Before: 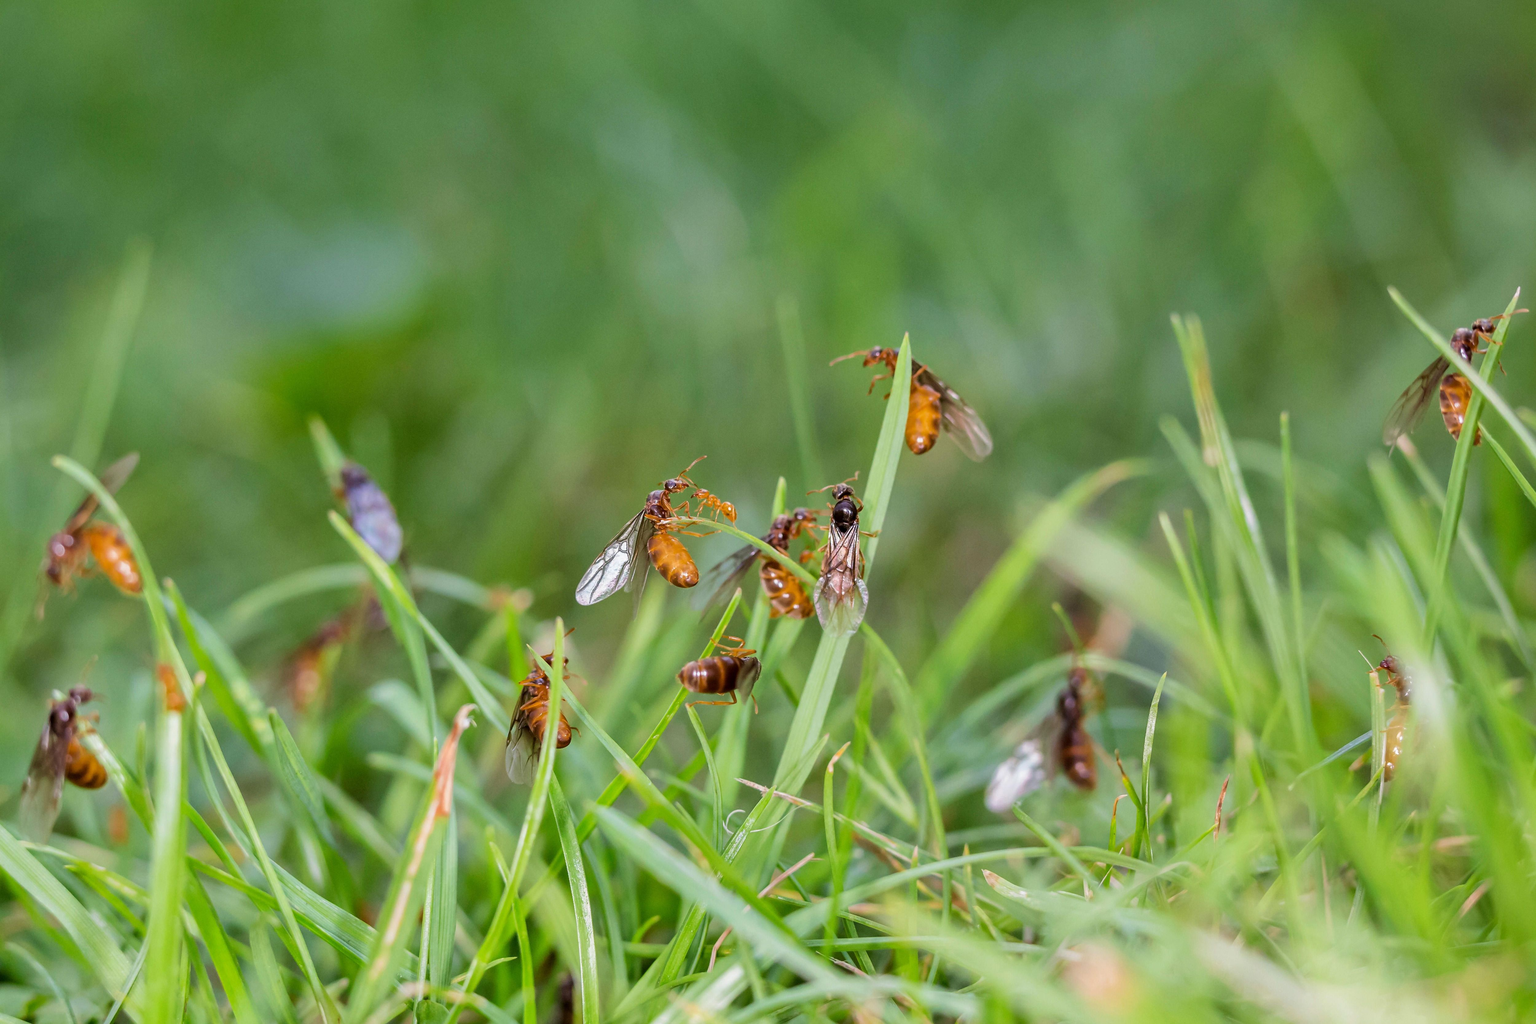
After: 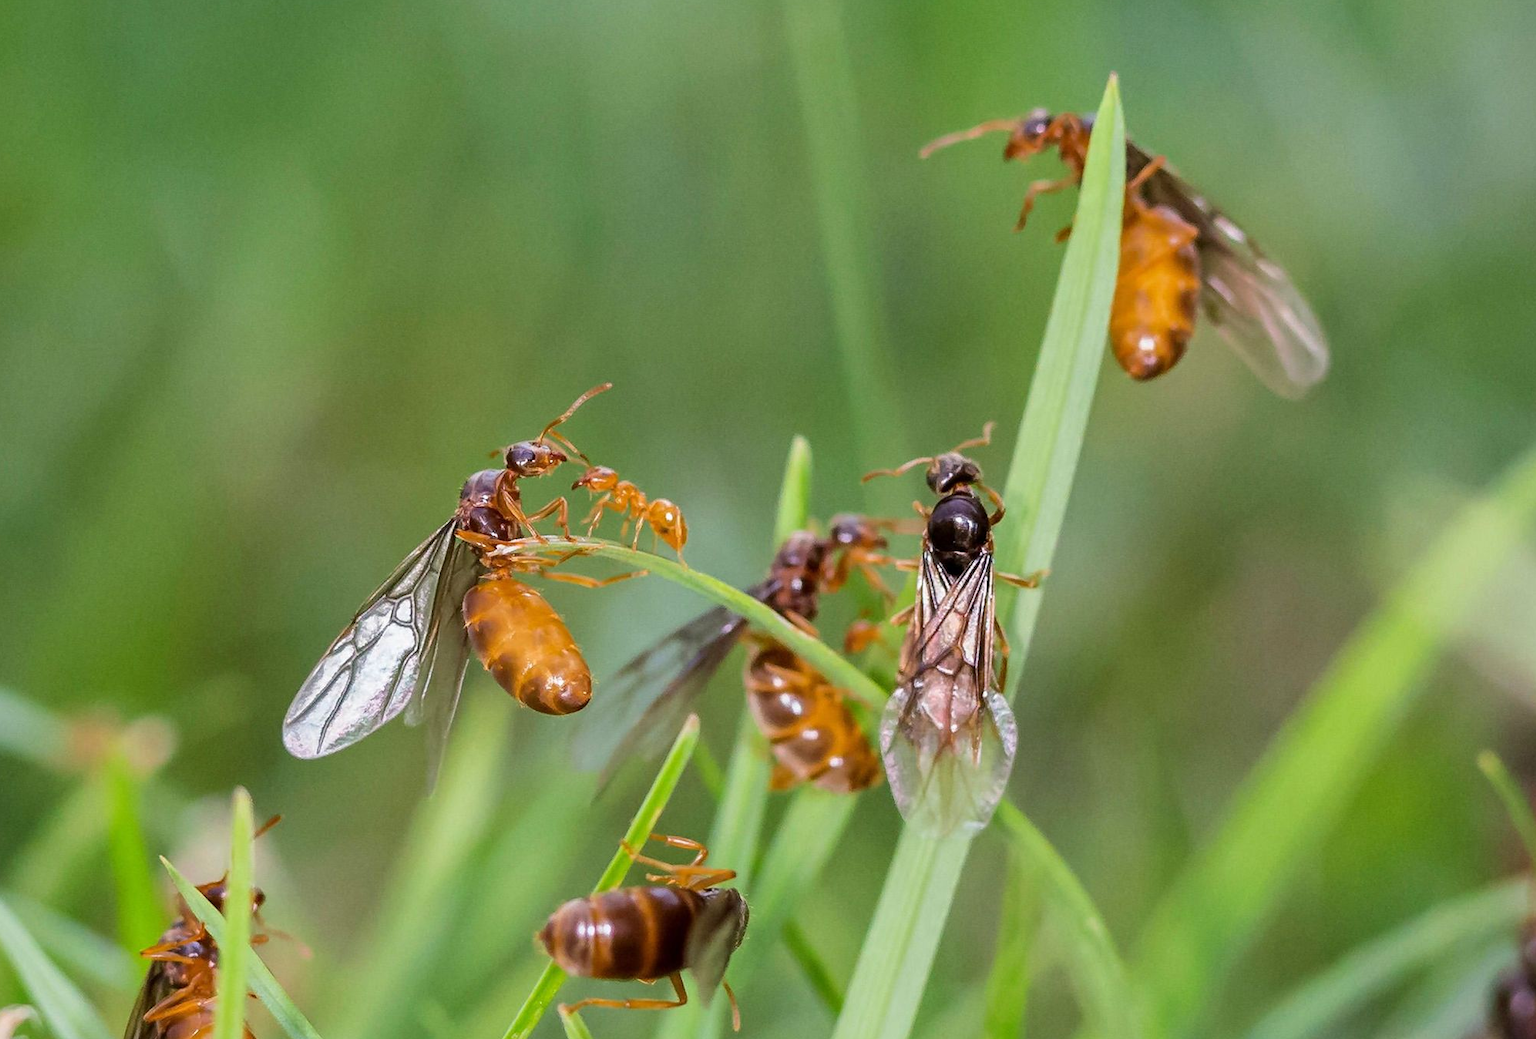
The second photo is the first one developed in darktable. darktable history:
crop: left 30.149%, top 29.61%, right 29.976%, bottom 29.906%
